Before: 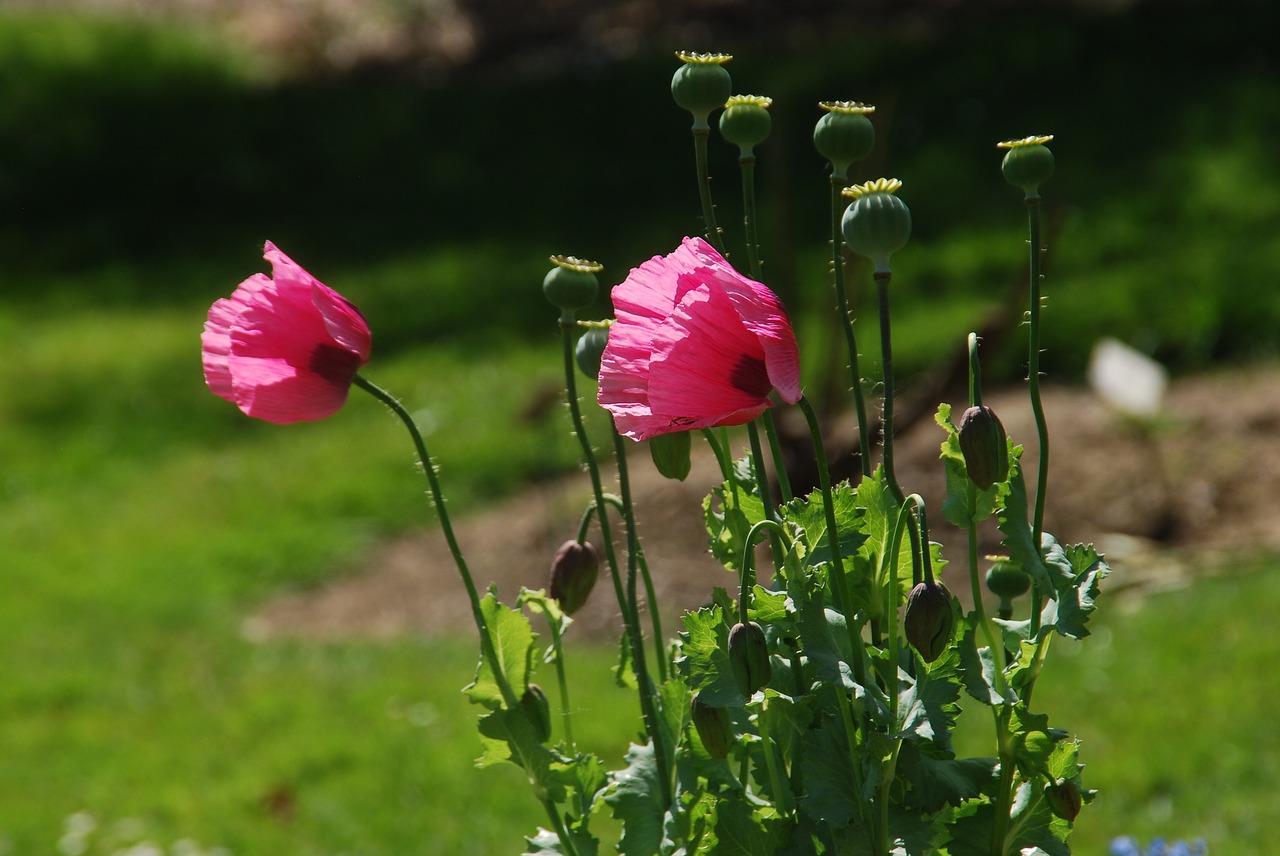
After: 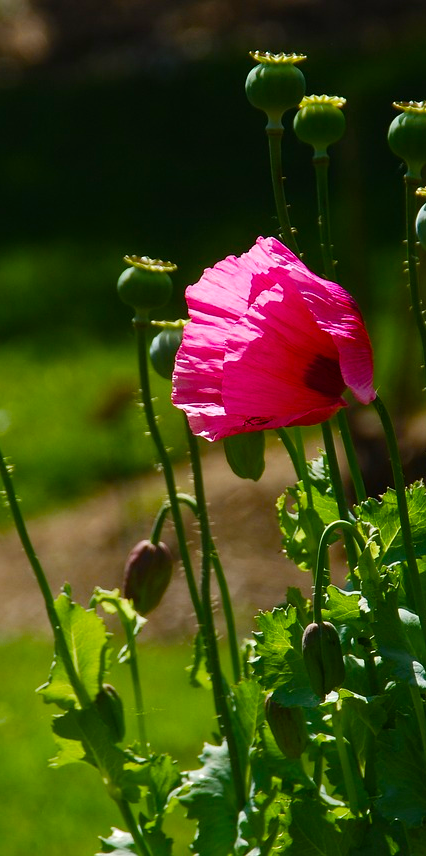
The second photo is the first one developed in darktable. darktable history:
color balance rgb: perceptual saturation grading › global saturation 20%, perceptual saturation grading › highlights -25.091%, perceptual saturation grading › shadows 50.578%, perceptual brilliance grading › highlights 10.311%, perceptual brilliance grading › mid-tones 4.947%, global vibrance 20%
crop: left 33.302%, right 33.369%
exposure: exposure -0.155 EV, compensate highlight preservation false
